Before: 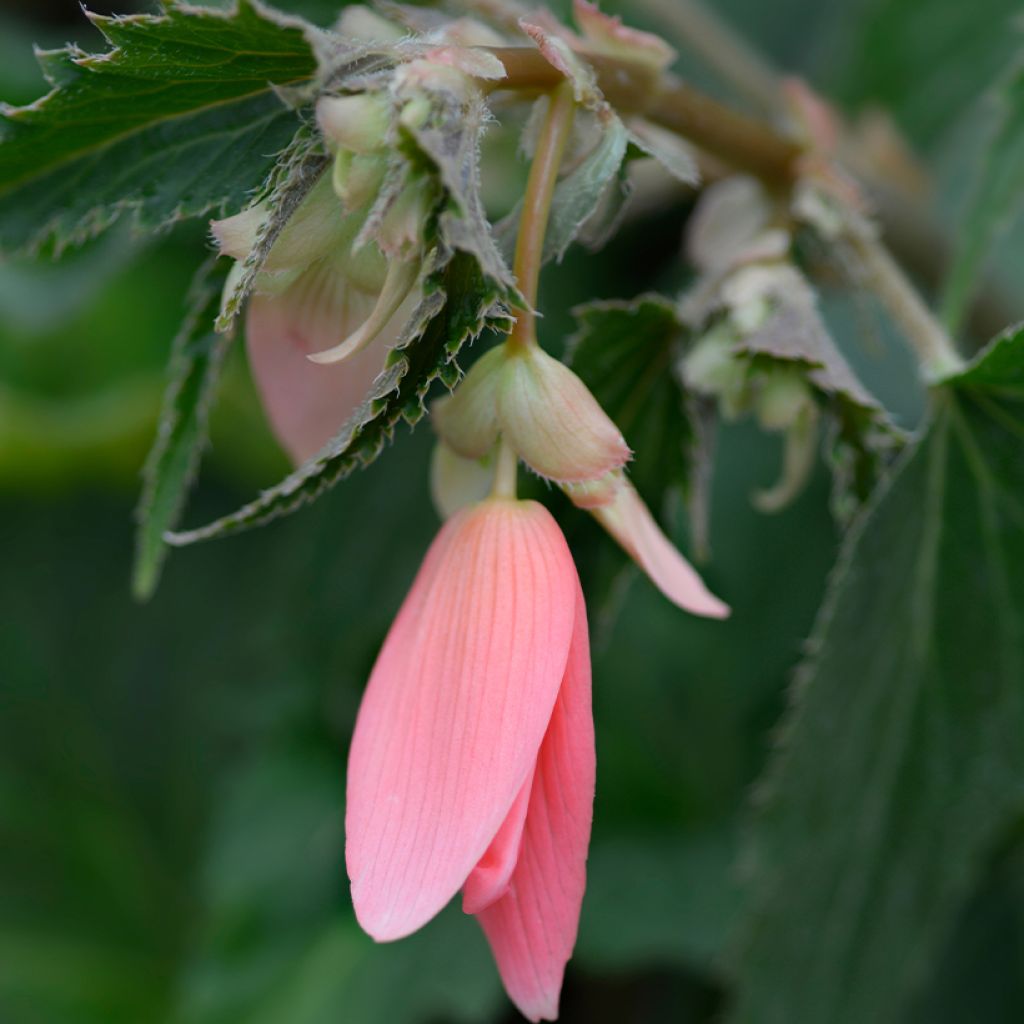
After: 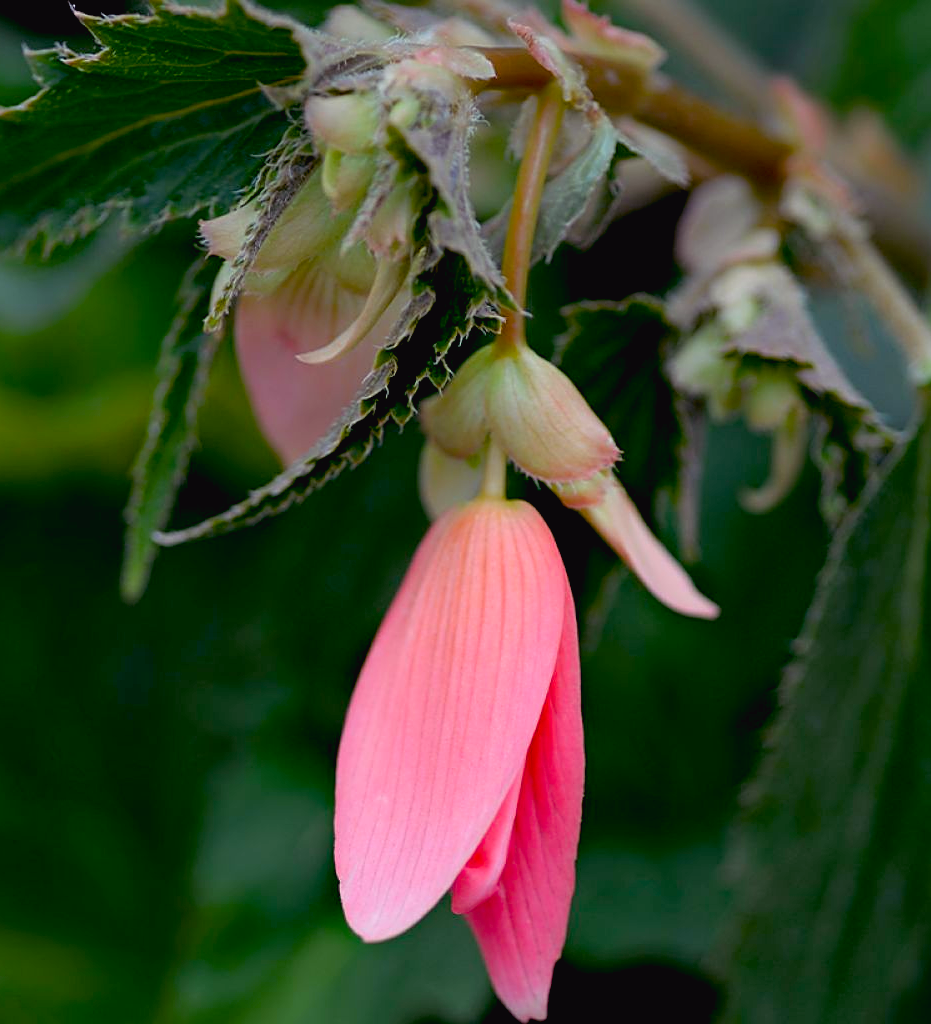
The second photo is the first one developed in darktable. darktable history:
crop and rotate: left 1.075%, right 8.003%
color balance rgb: shadows lift › luminance 0.722%, shadows lift › chroma 6.88%, shadows lift › hue 299.82°, global offset › luminance 0.252%, perceptual saturation grading › global saturation 29.836%, global vibrance 2.986%
exposure: black level correction 0.017, exposure -0.005 EV, compensate highlight preservation false
sharpen: on, module defaults
